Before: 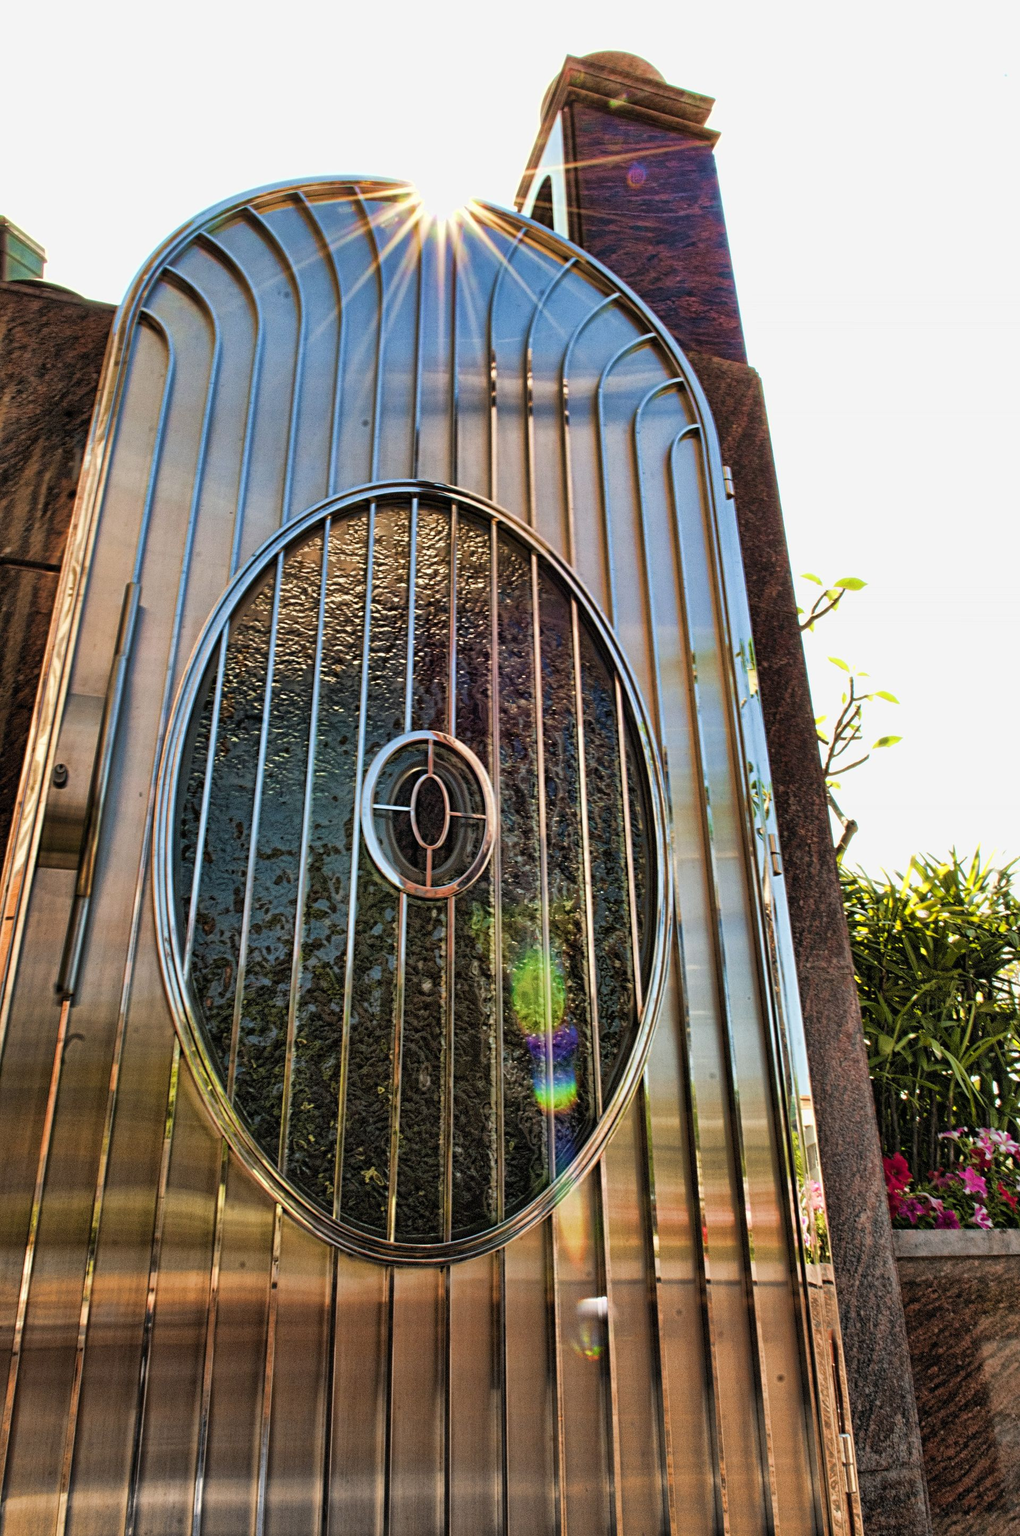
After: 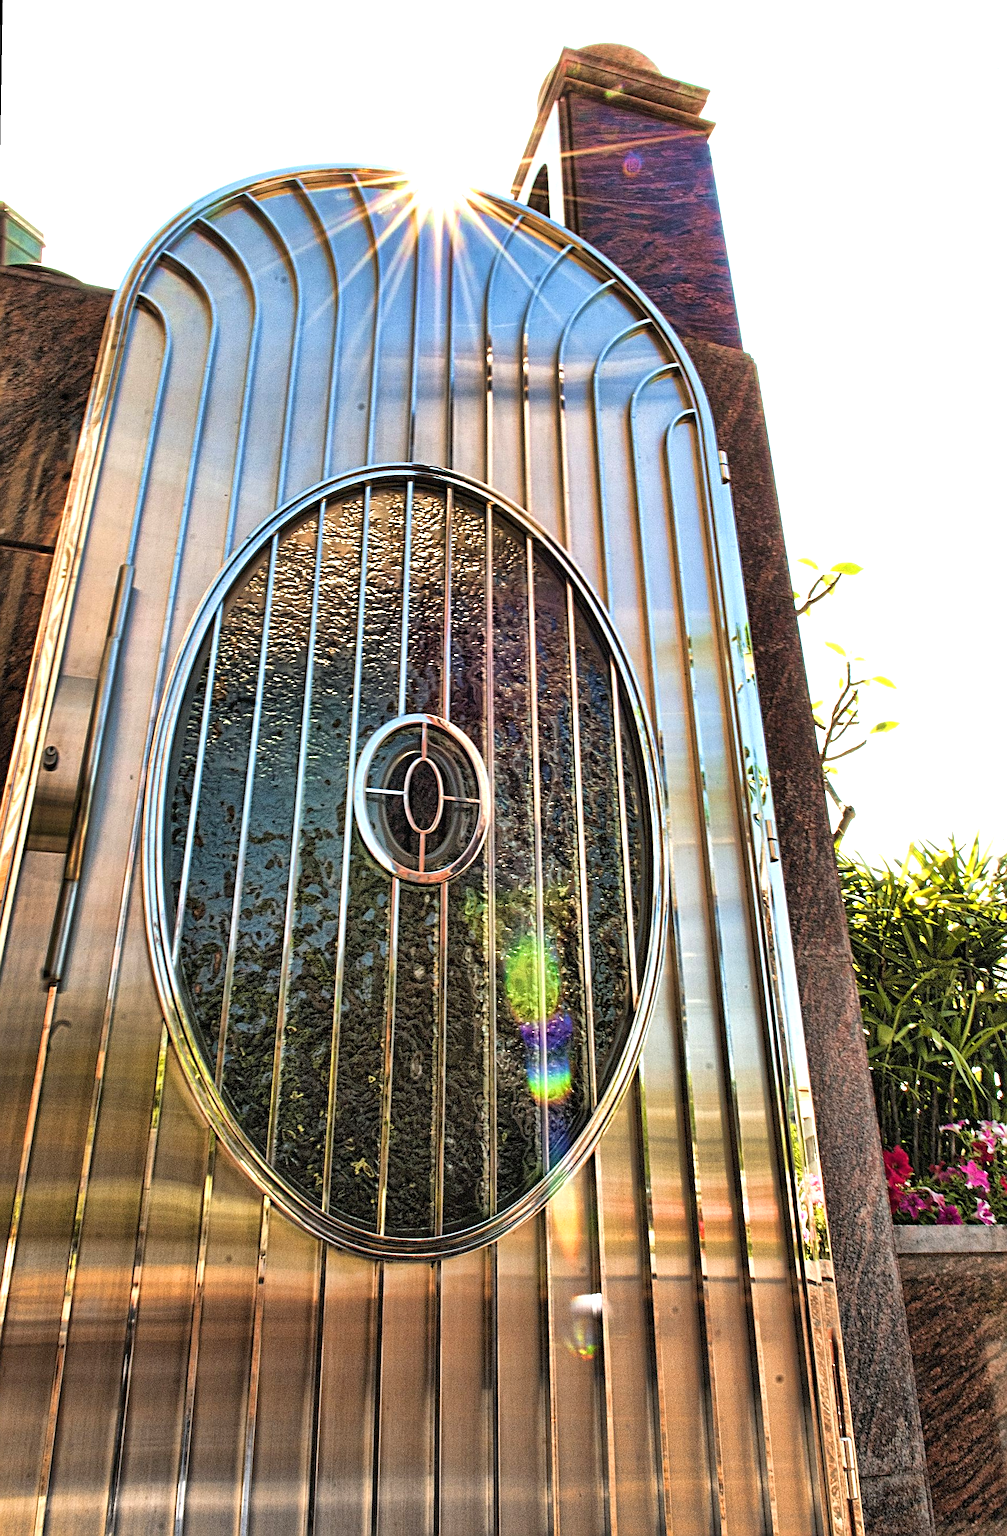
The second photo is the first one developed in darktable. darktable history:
sharpen: on, module defaults
exposure: black level correction 0, exposure 0.7 EV, compensate exposure bias true, compensate highlight preservation false
rotate and perspective: rotation 0.226°, lens shift (vertical) -0.042, crop left 0.023, crop right 0.982, crop top 0.006, crop bottom 0.994
